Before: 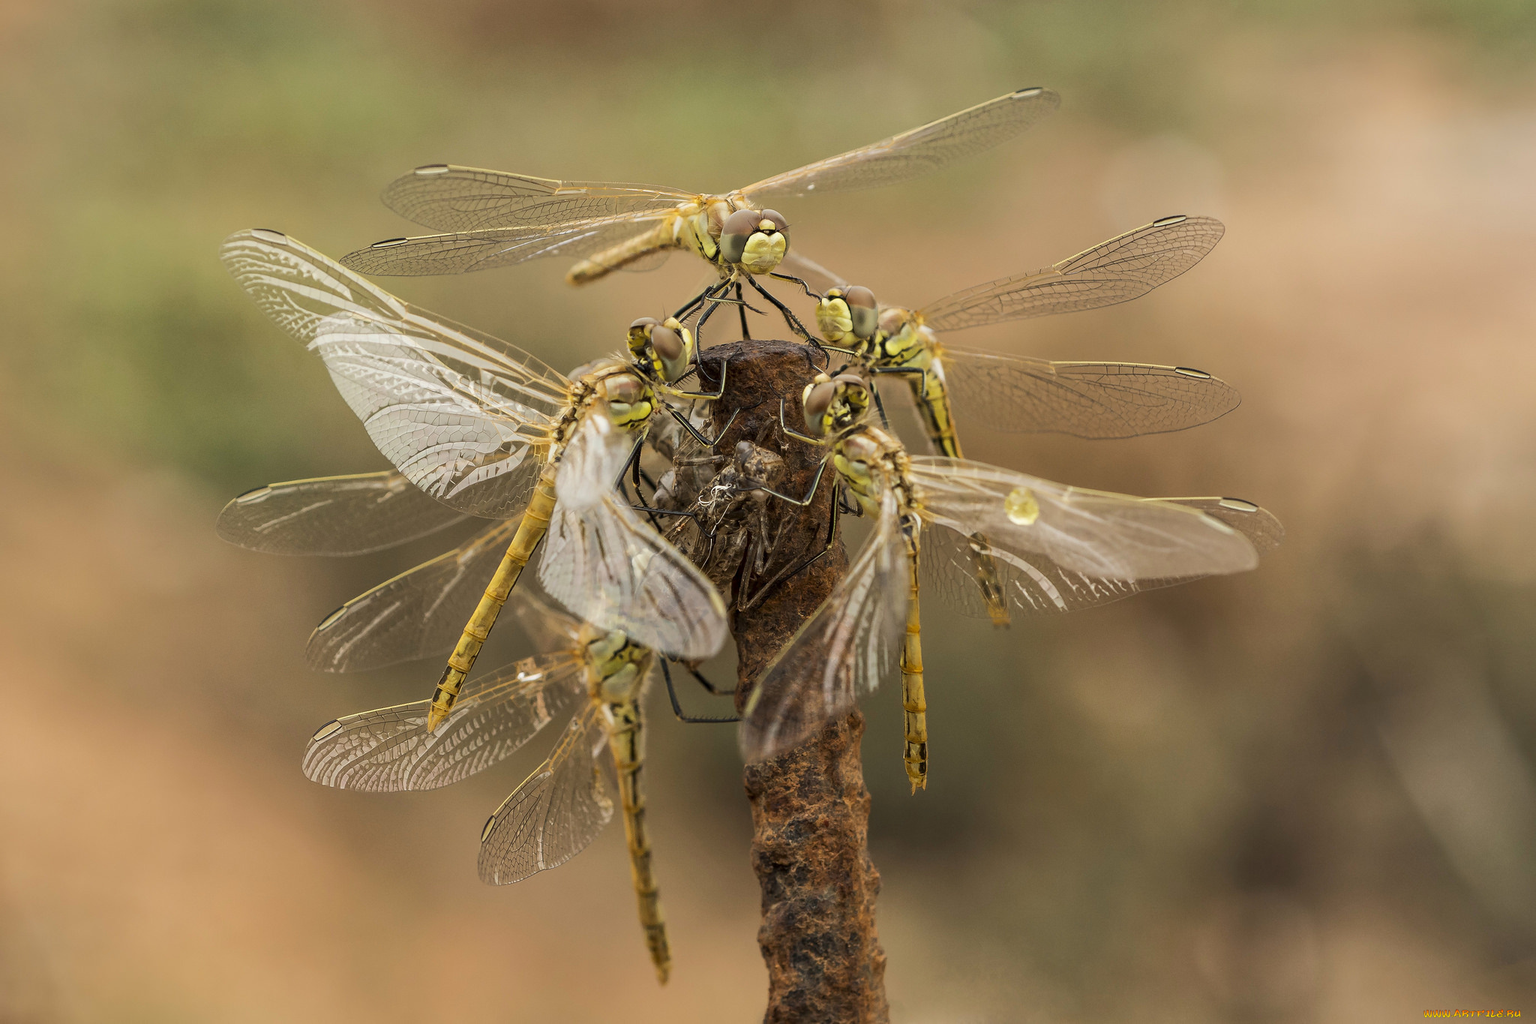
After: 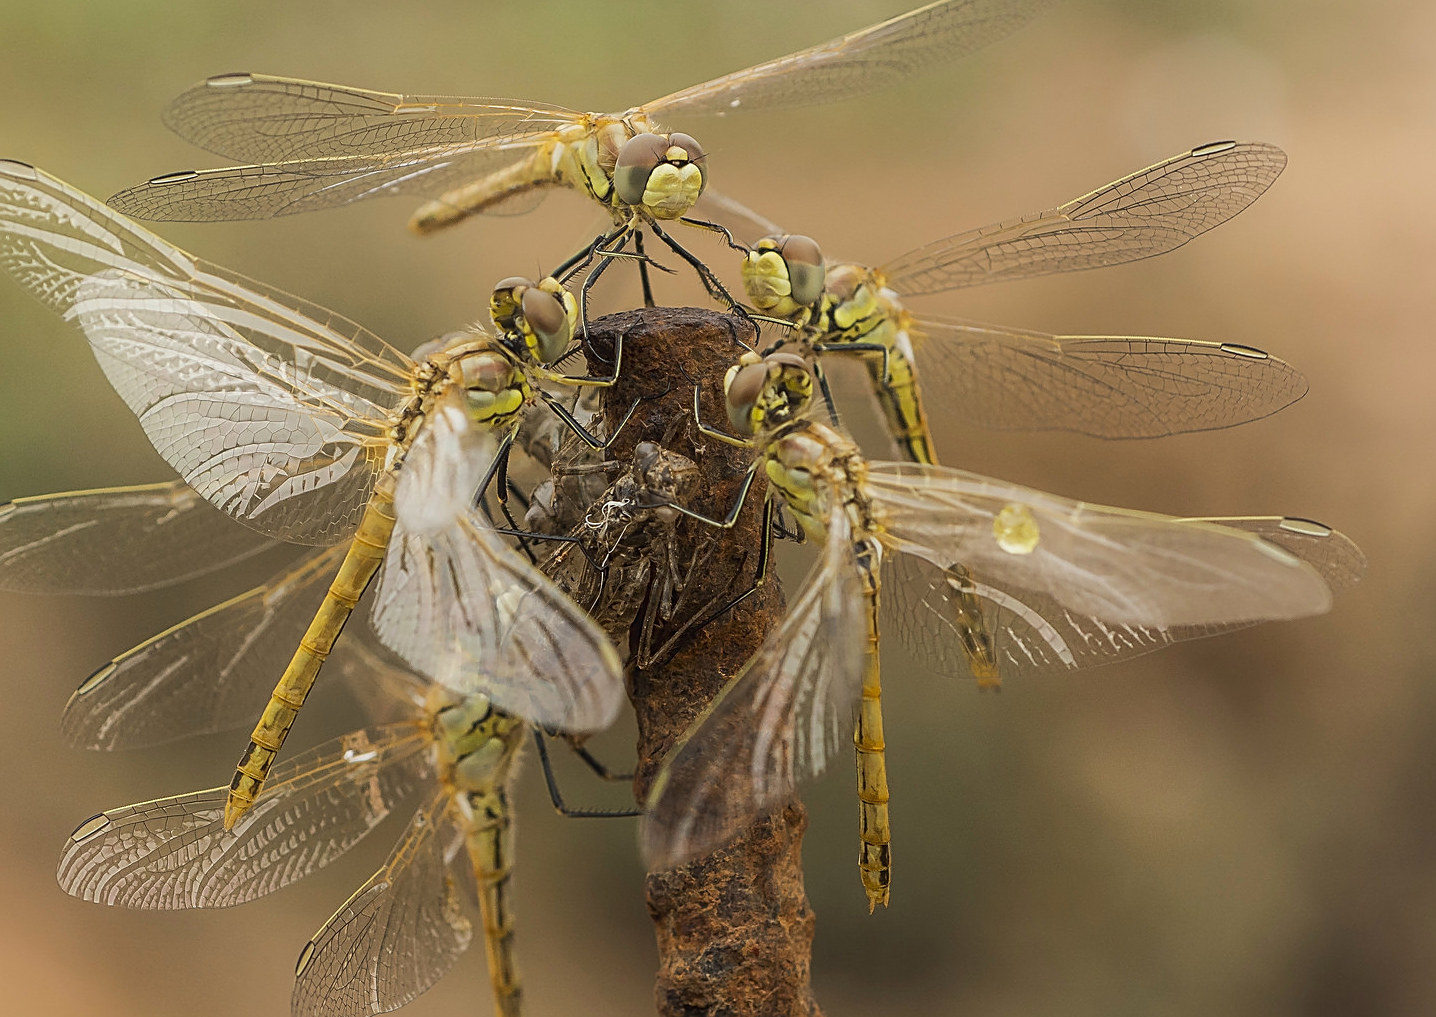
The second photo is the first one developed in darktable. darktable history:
sharpen: on, module defaults
contrast equalizer: octaves 7, y [[0.5, 0.486, 0.447, 0.446, 0.489, 0.5], [0.5 ×6], [0.5 ×6], [0 ×6], [0 ×6]]
crop and rotate: left 16.91%, top 10.738%, right 12.935%, bottom 14.744%
